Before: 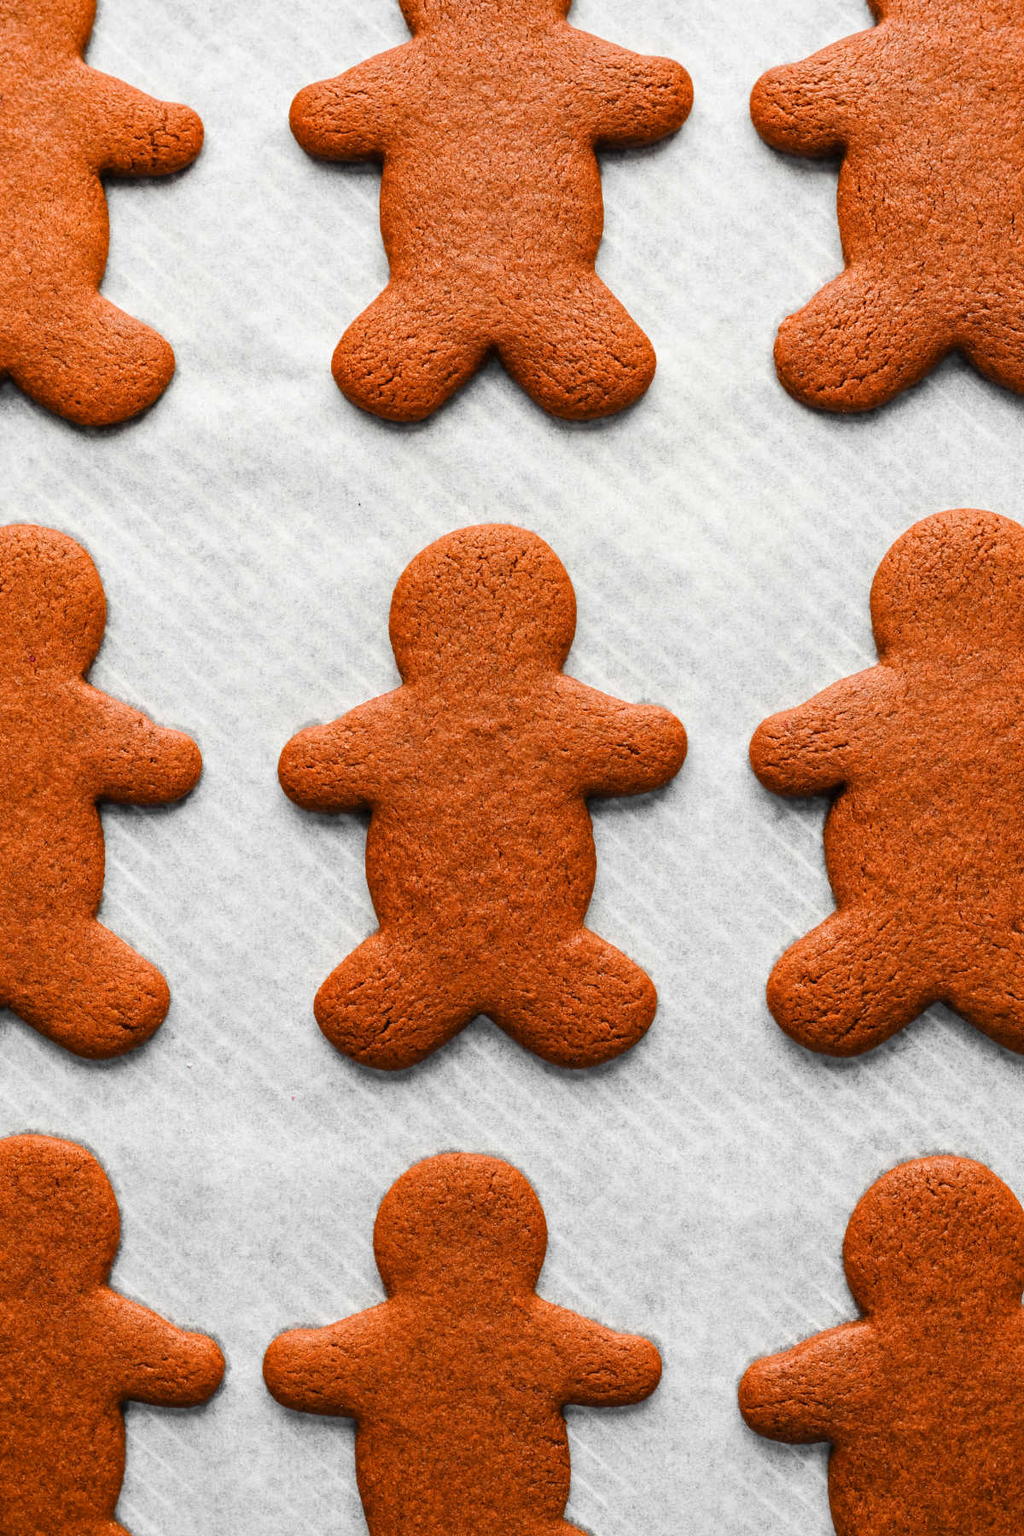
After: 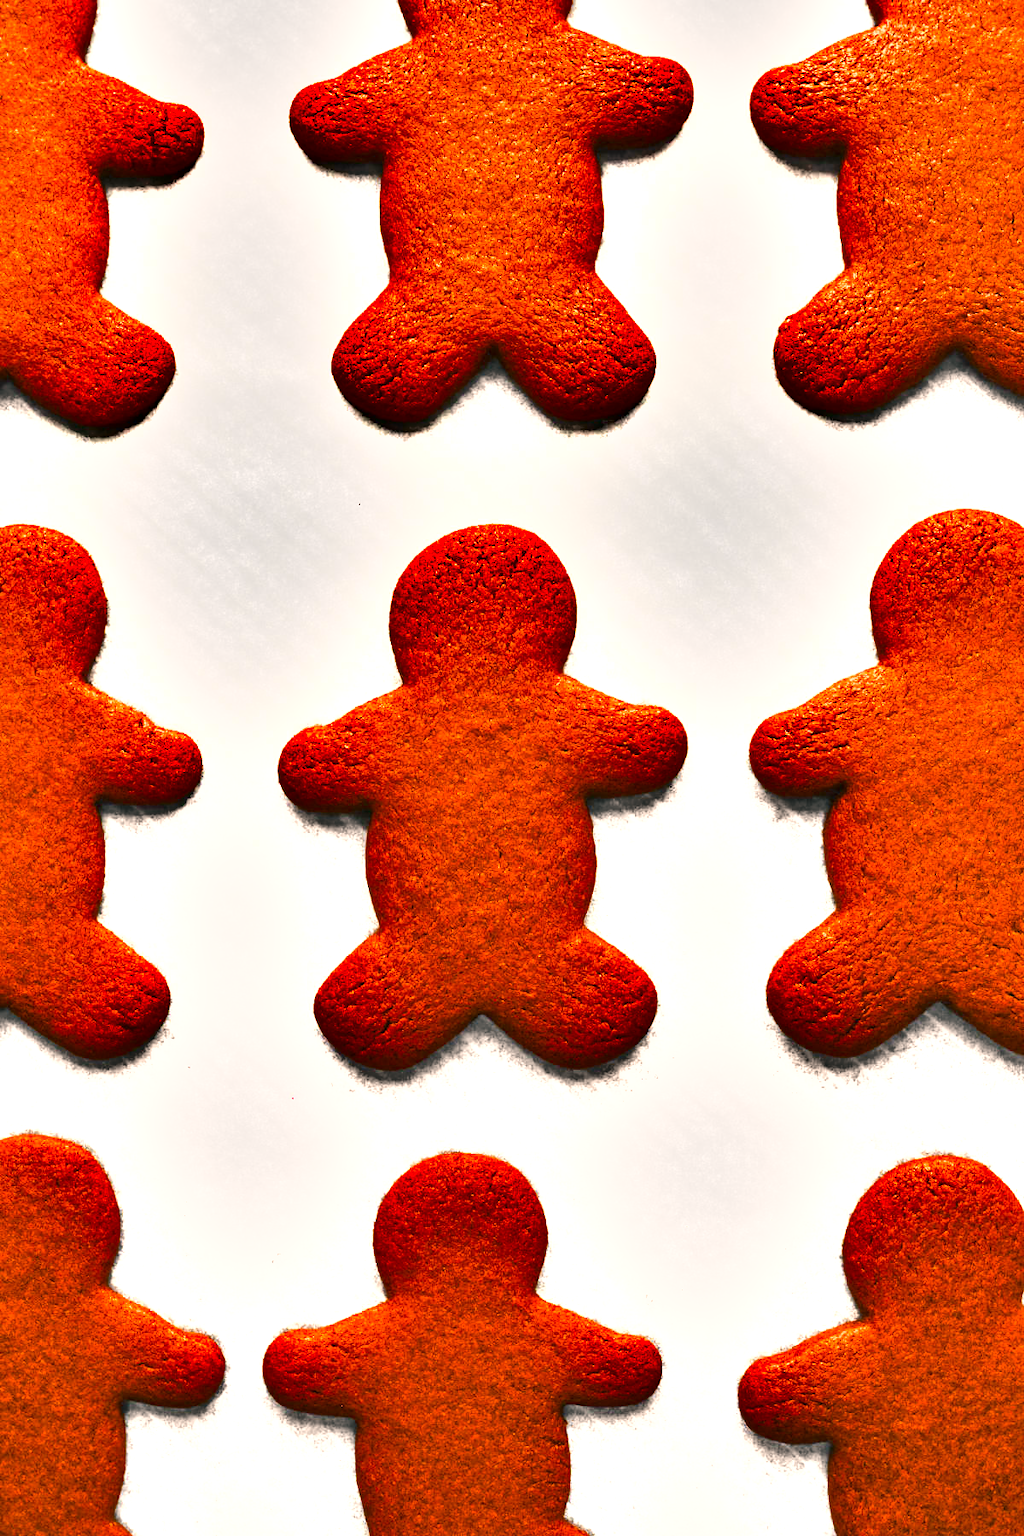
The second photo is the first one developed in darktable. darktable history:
shadows and highlights: shadows 22.07, highlights -48.68, soften with gaussian
exposure: black level correction -0.002, exposure 1.361 EV, compensate highlight preservation false
color balance rgb: shadows lift › luminance -7.612%, shadows lift › chroma 2.132%, shadows lift › hue 164.47°, highlights gain › chroma 3.038%, highlights gain › hue 60.24°, perceptual saturation grading › global saturation 25.032%, global vibrance 16.177%, saturation formula JzAzBz (2021)
